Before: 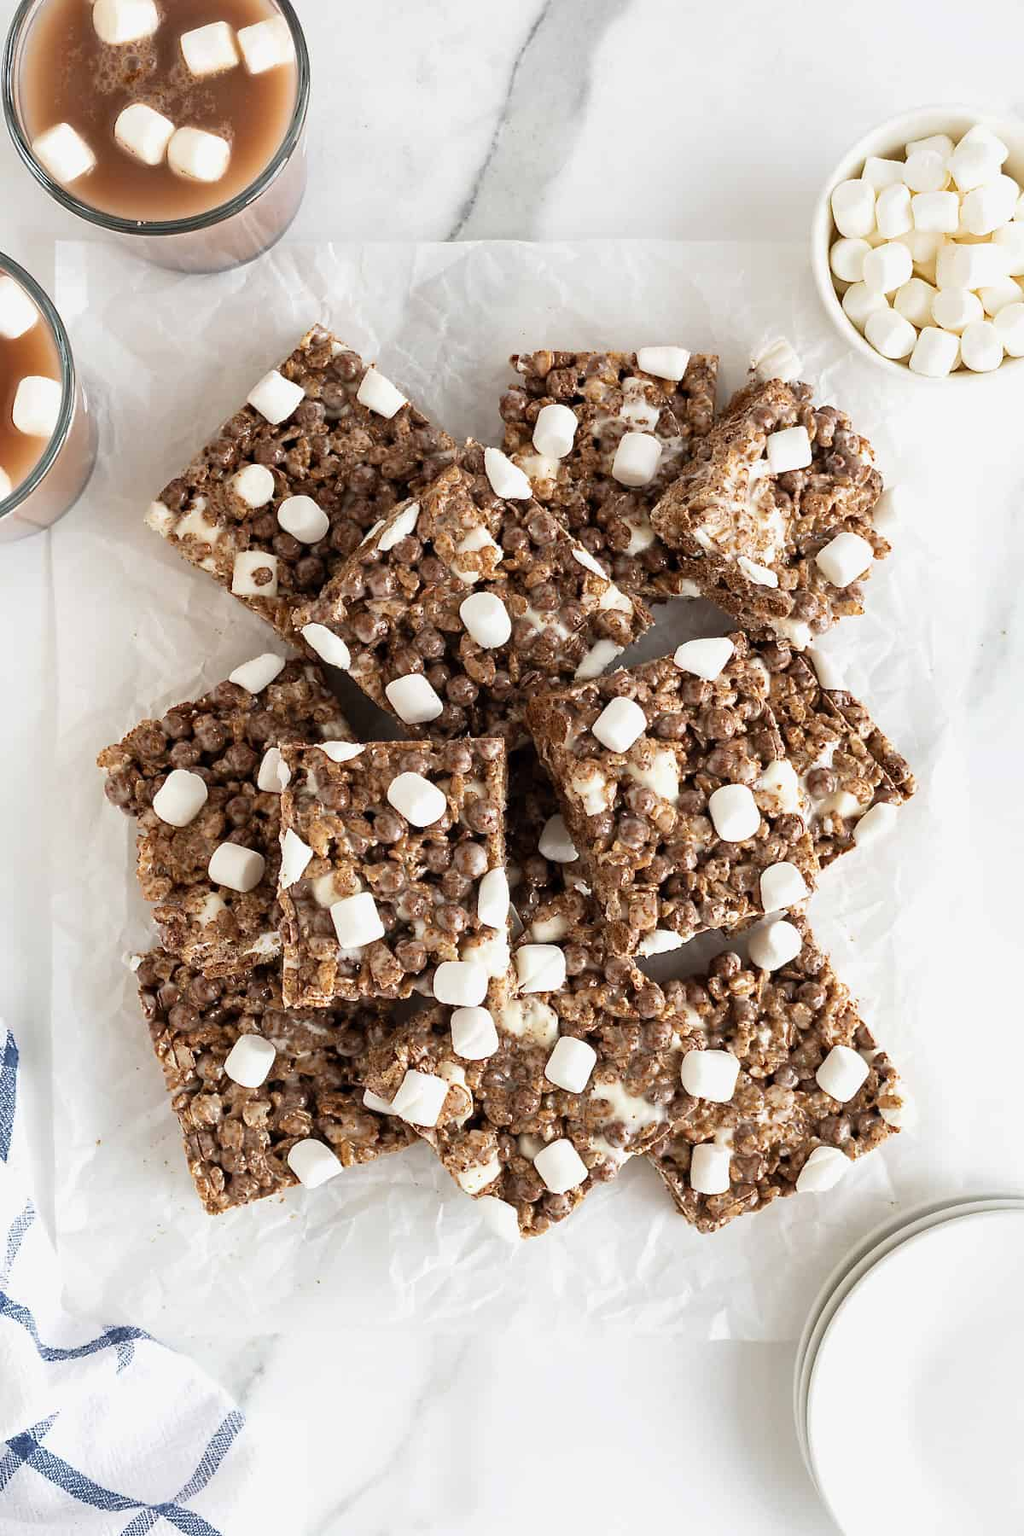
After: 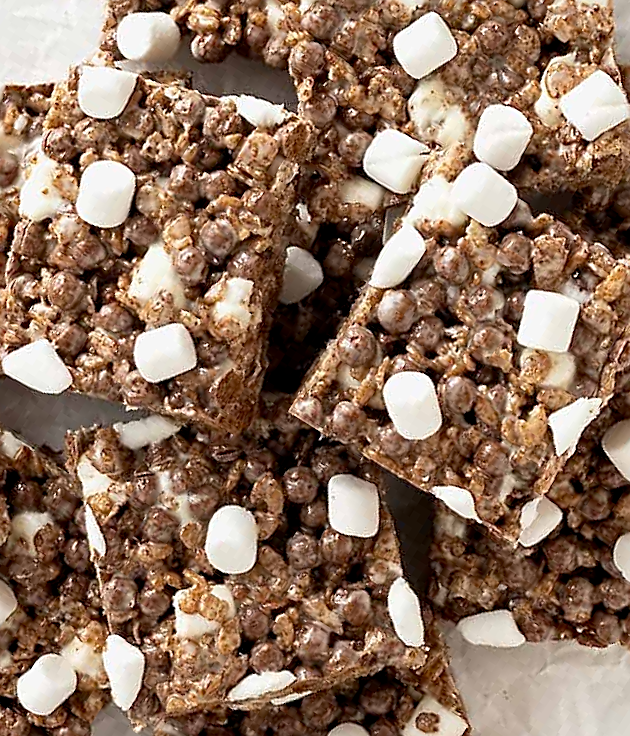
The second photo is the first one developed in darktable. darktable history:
sharpen: on, module defaults
crop and rotate: angle 147.95°, left 9.154%, top 15.619%, right 4.501%, bottom 17.13%
shadows and highlights: radius 332.74, shadows 55.18, highlights -99.1, compress 94.6%, soften with gaussian
